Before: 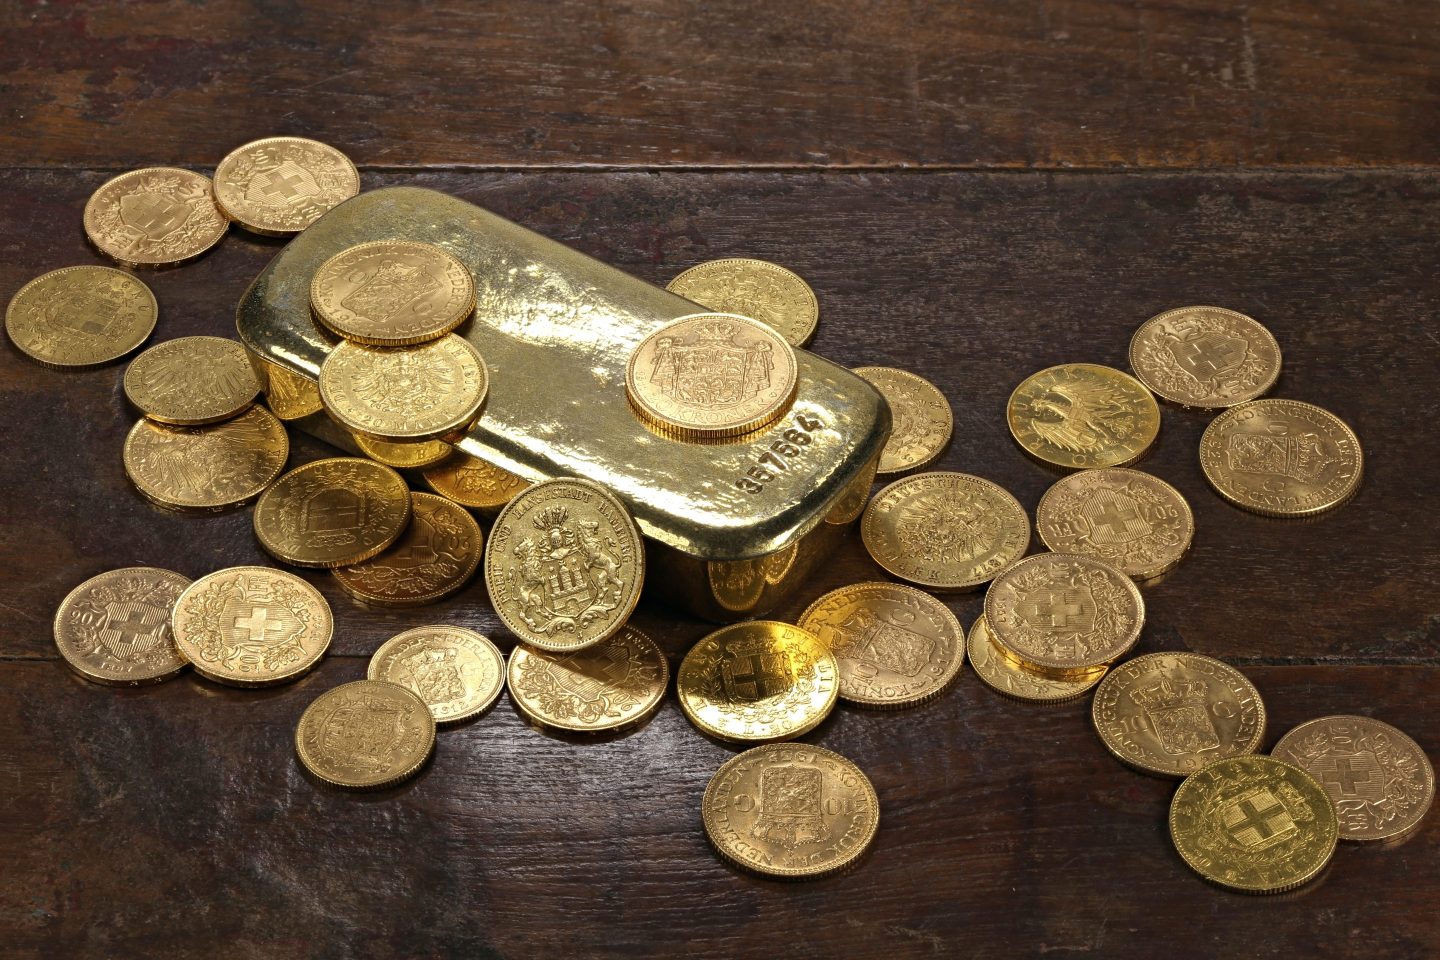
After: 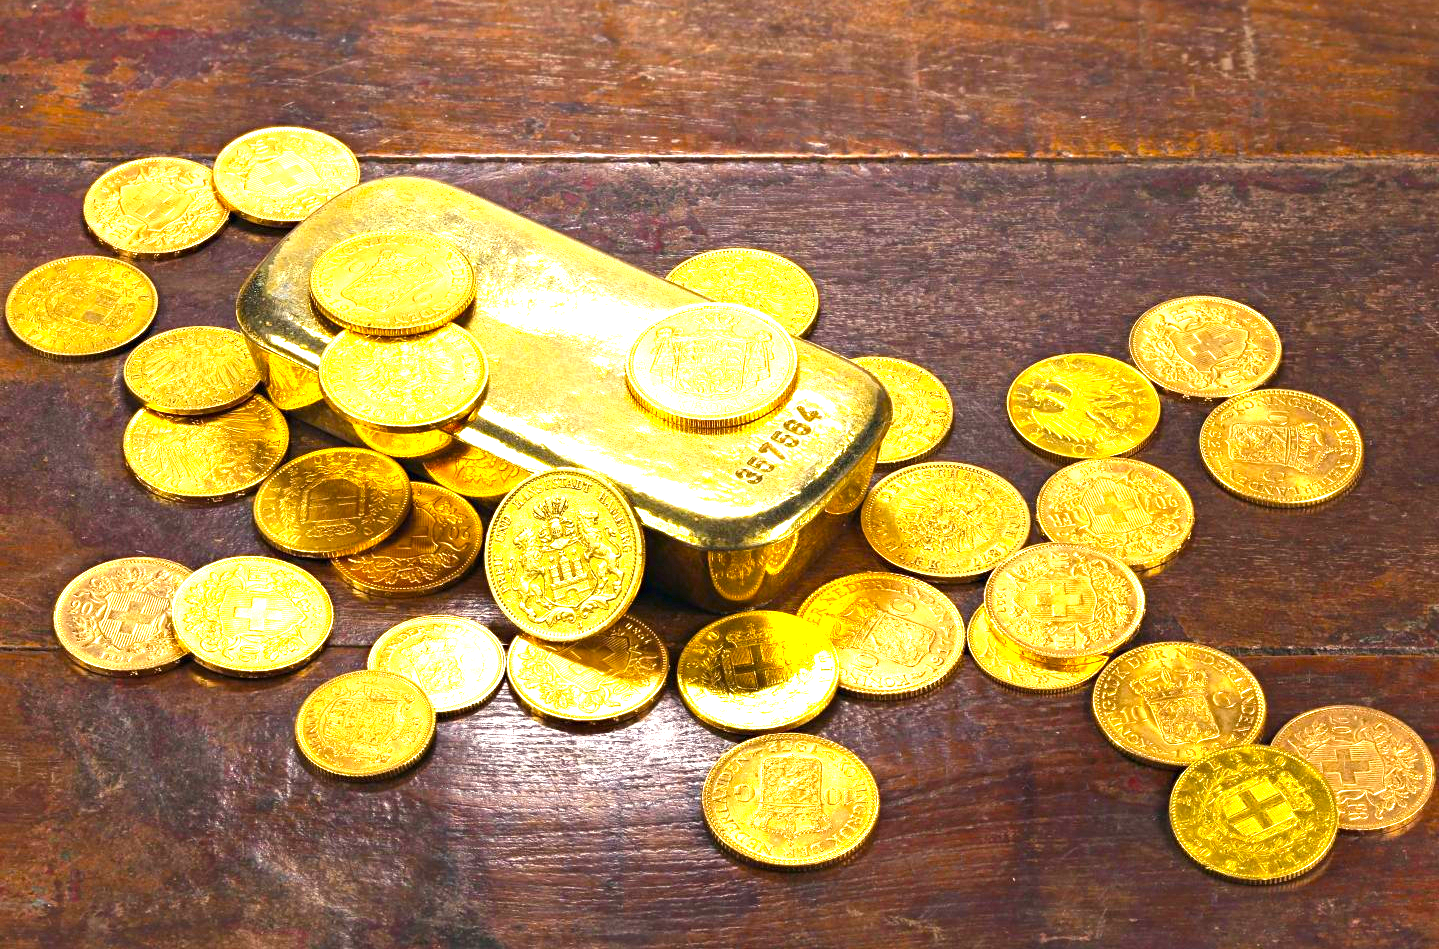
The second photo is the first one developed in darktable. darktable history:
crop: top 1.049%, right 0.001%
color balance rgb: linear chroma grading › global chroma 10%, perceptual saturation grading › global saturation 30%, global vibrance 10%
color balance: gamma [0.9, 0.988, 0.975, 1.025], gain [1.05, 1, 1, 1]
exposure: black level correction 0, exposure 2.088 EV, compensate exposure bias true, compensate highlight preservation false
